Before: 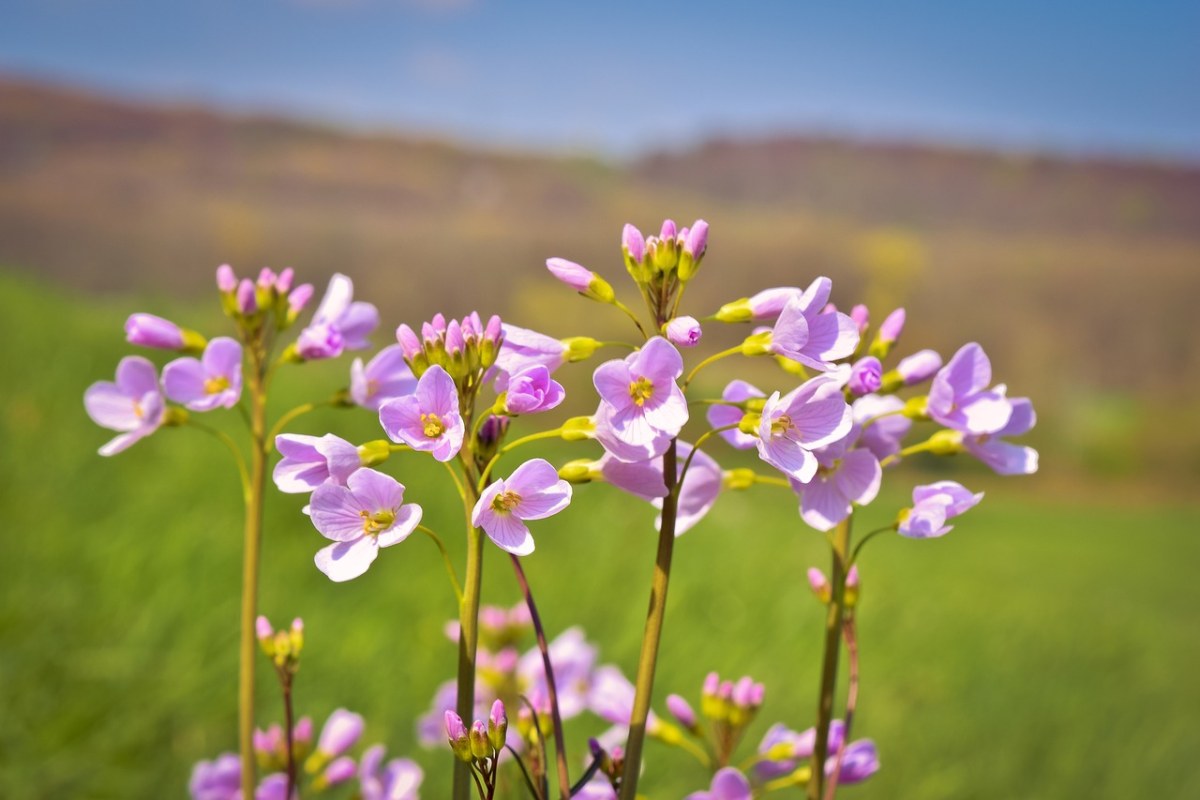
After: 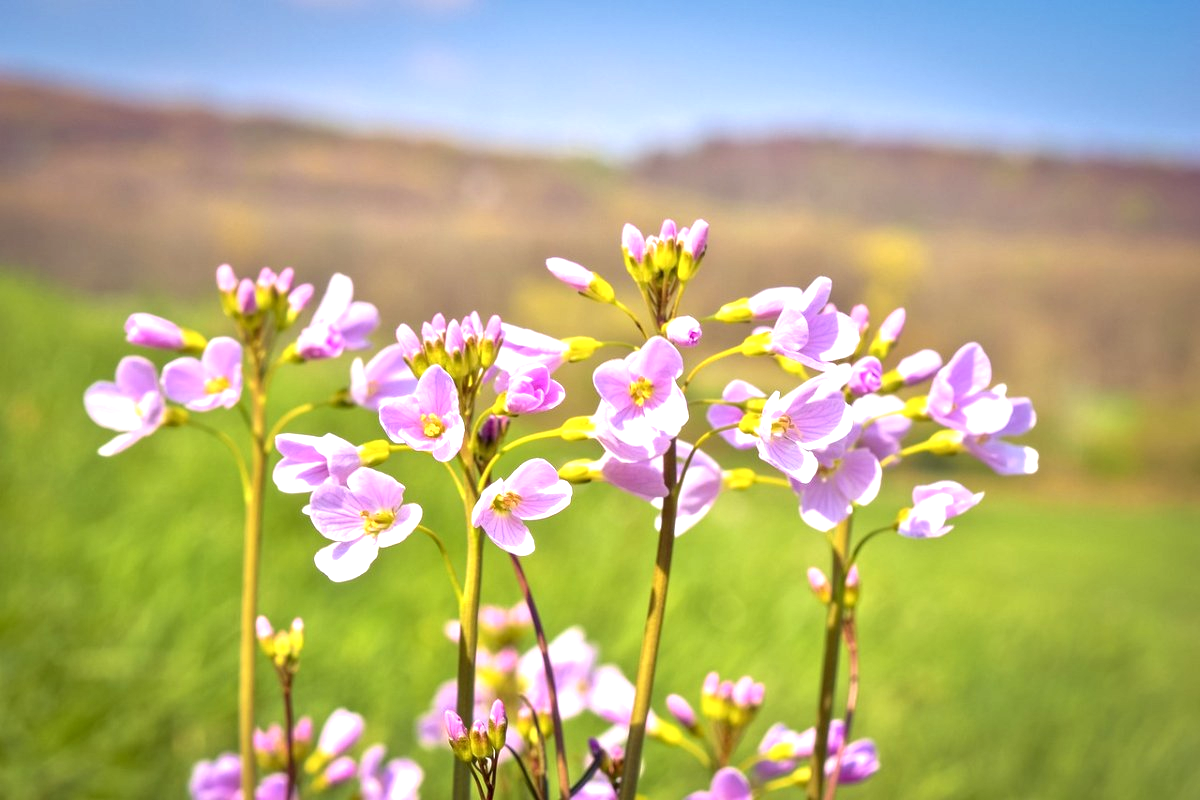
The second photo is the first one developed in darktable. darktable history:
exposure: exposure 0.768 EV, compensate exposure bias true, compensate highlight preservation false
local contrast: on, module defaults
